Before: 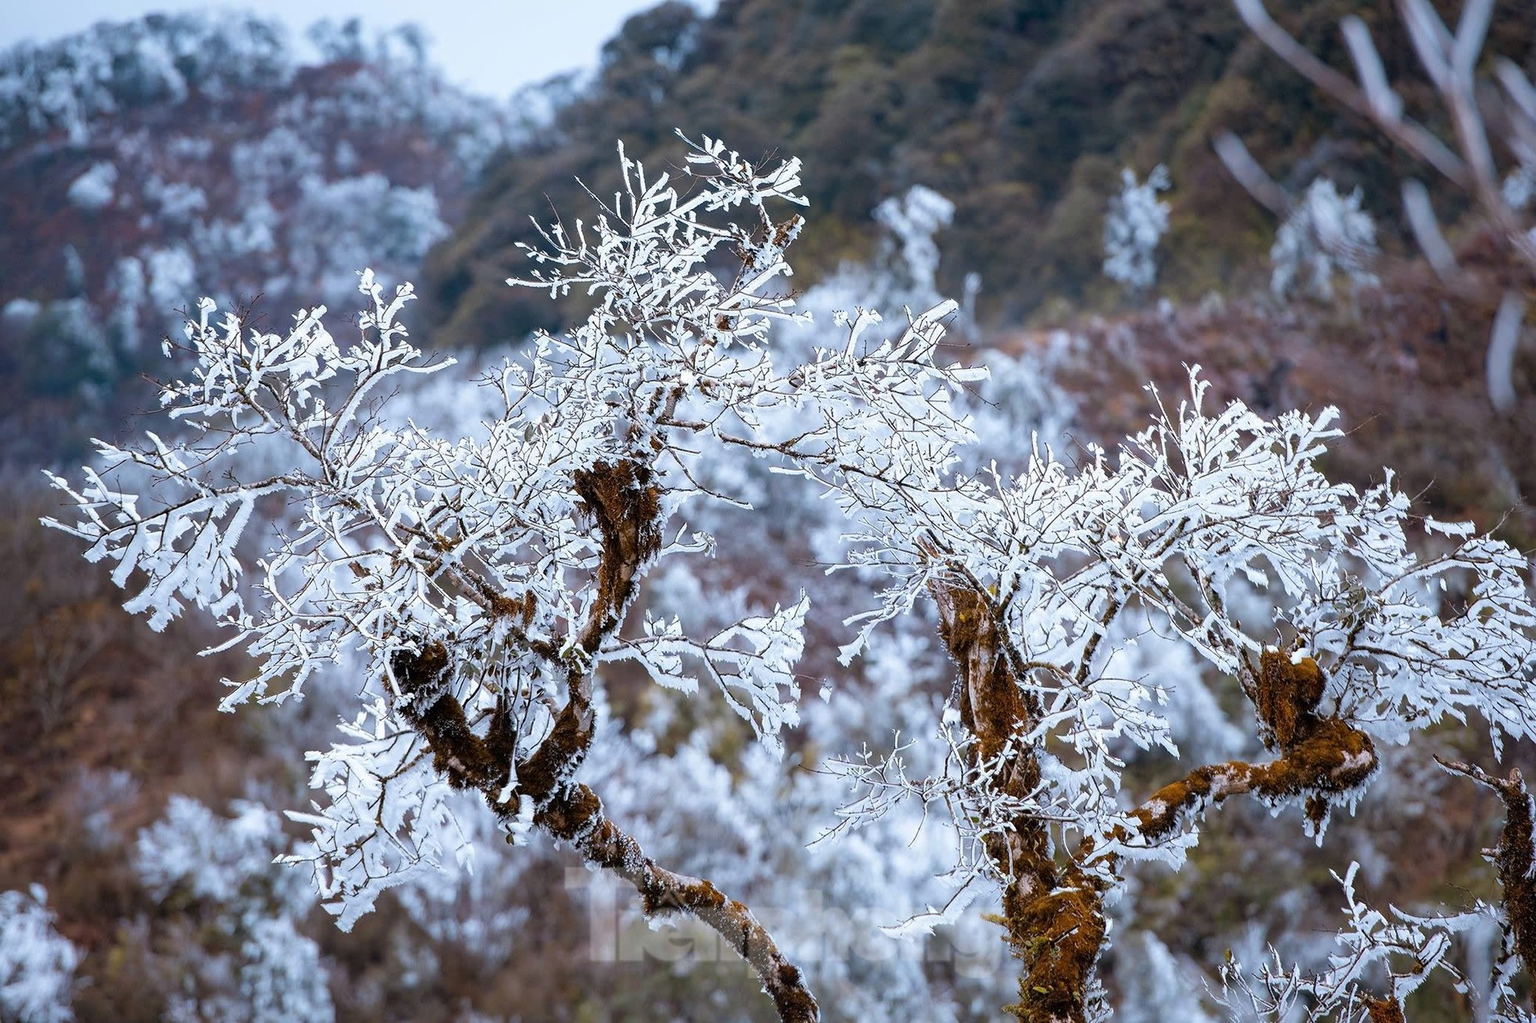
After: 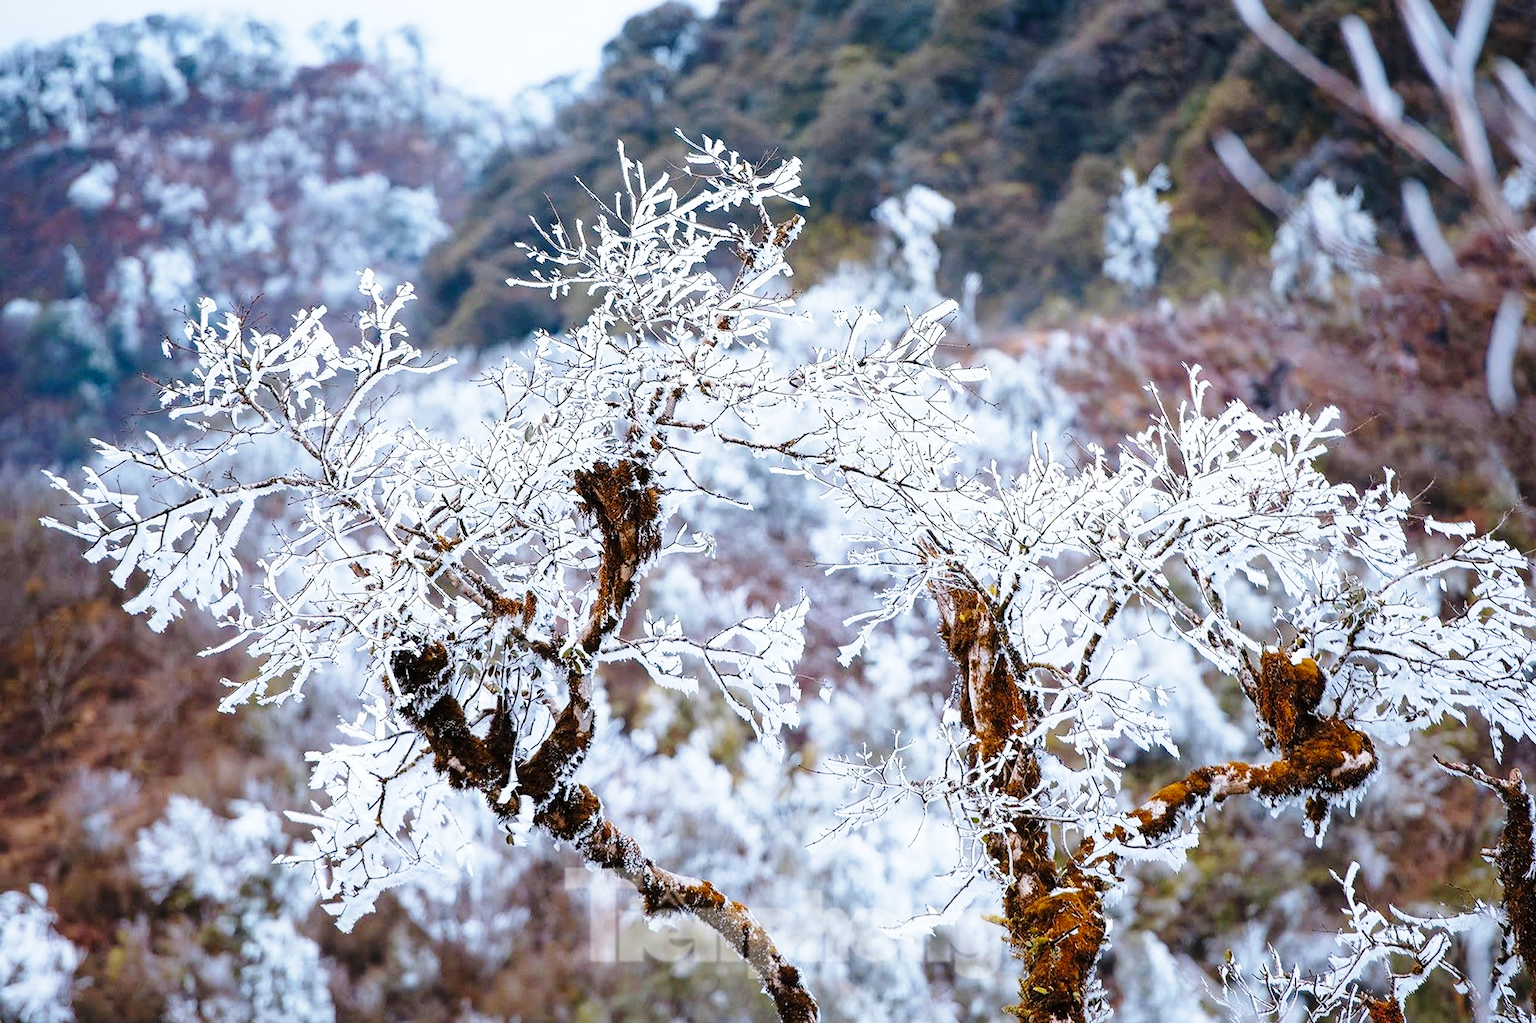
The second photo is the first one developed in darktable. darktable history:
base curve: curves: ch0 [(0, 0) (0.028, 0.03) (0.121, 0.232) (0.46, 0.748) (0.859, 0.968) (1, 1)], preserve colors none
exposure: compensate highlight preservation false
